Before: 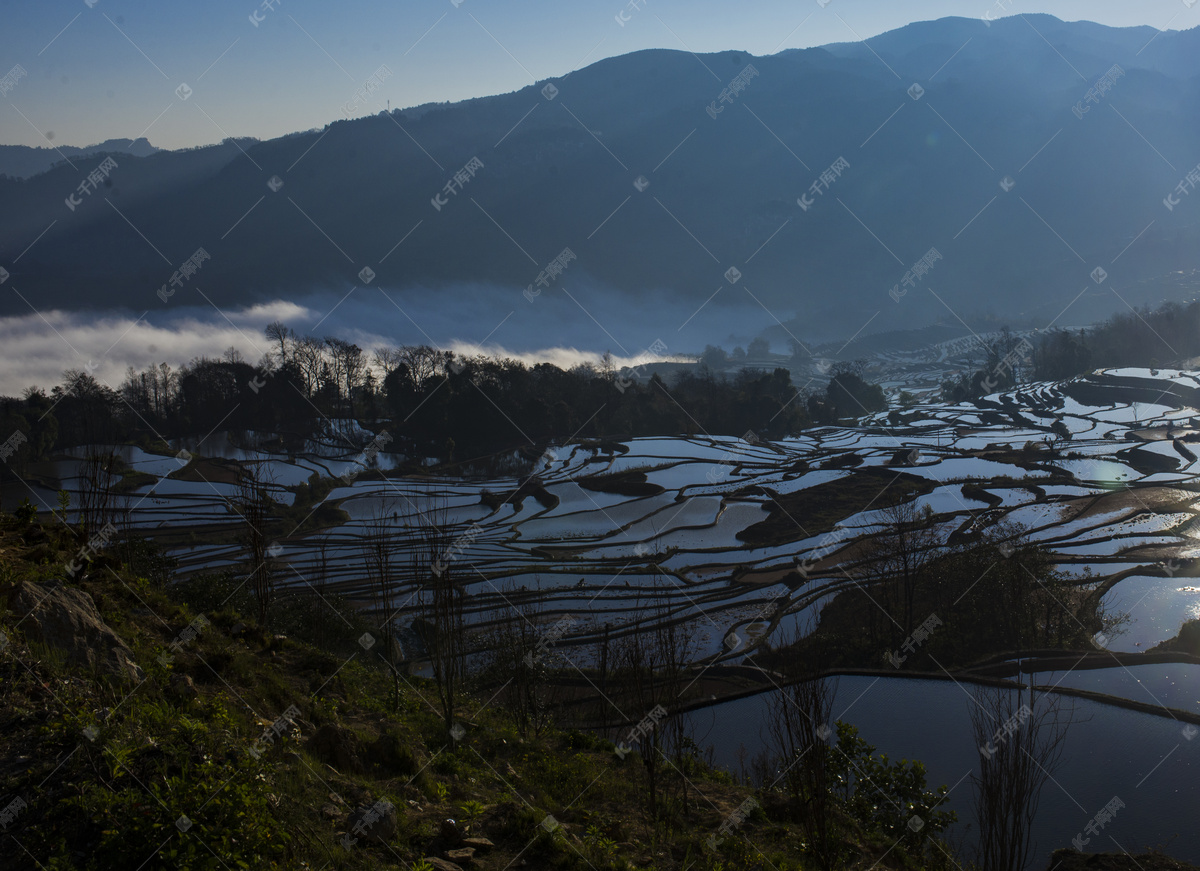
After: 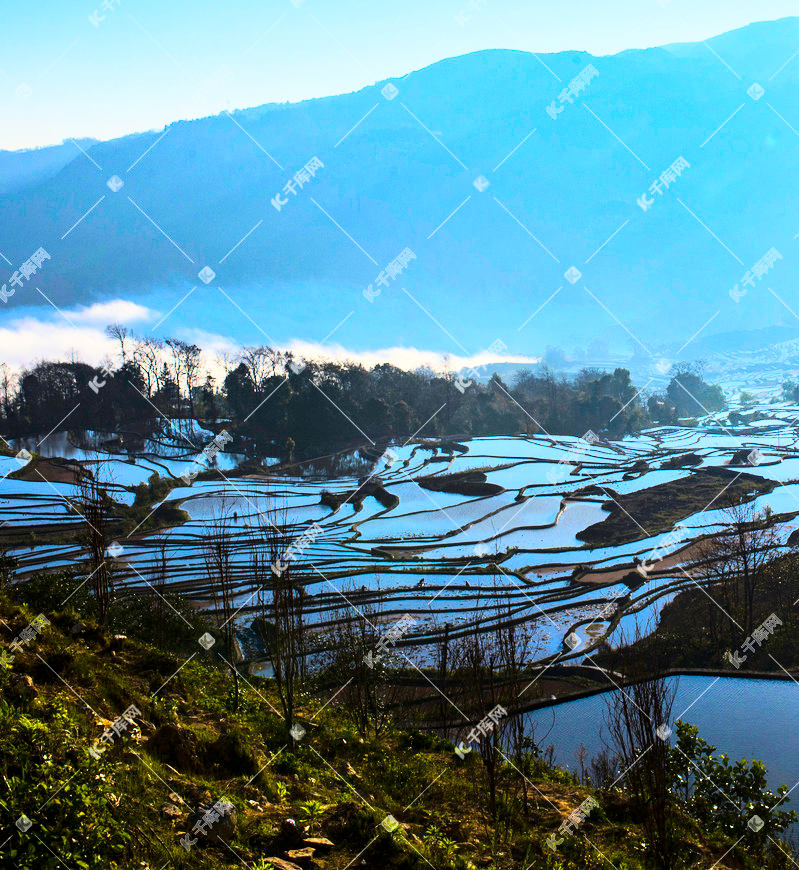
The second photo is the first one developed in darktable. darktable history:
color balance rgb: perceptual saturation grading › global saturation 20%, perceptual saturation grading › highlights -50%, perceptual saturation grading › shadows 30%
exposure: exposure 0.6 EV, compensate highlight preservation false
tone curve: curves: ch0 [(0, 0) (0.417, 0.851) (1, 1)]
crop and rotate: left 13.342%, right 19.991%
